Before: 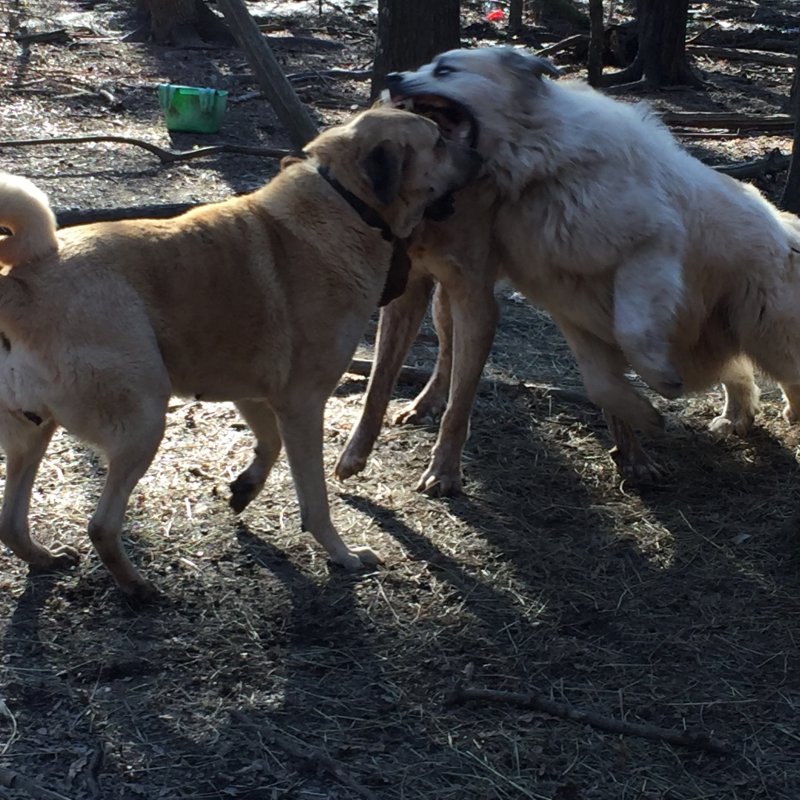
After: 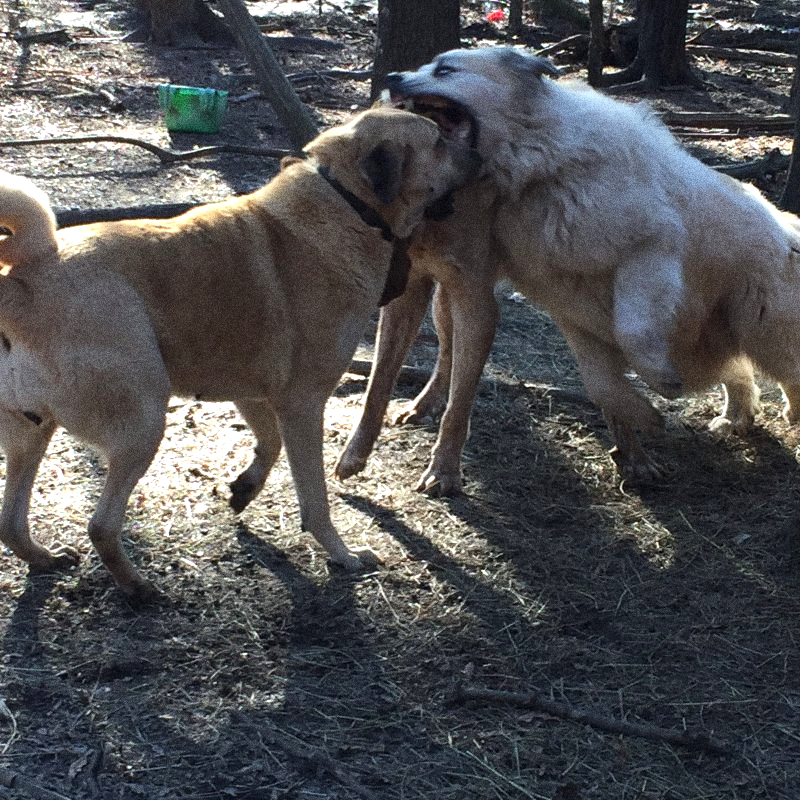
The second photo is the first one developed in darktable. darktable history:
grain: coarseness 14.49 ISO, strength 48.04%, mid-tones bias 35%
exposure: black level correction 0, exposure 0.7 EV, compensate exposure bias true, compensate highlight preservation false
